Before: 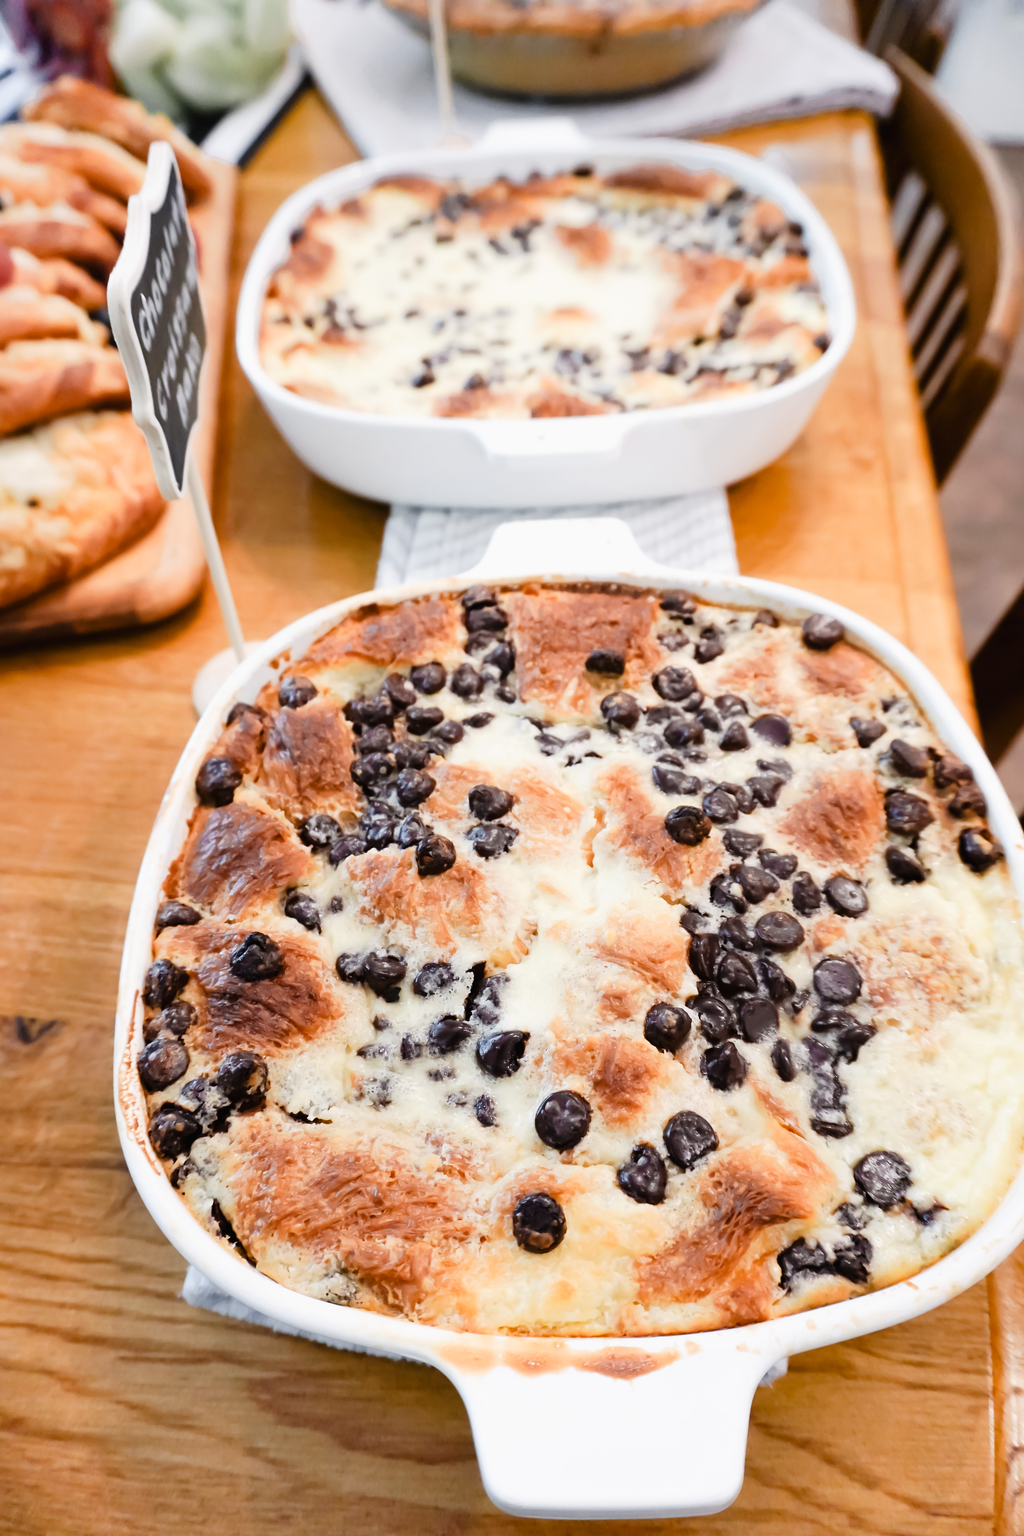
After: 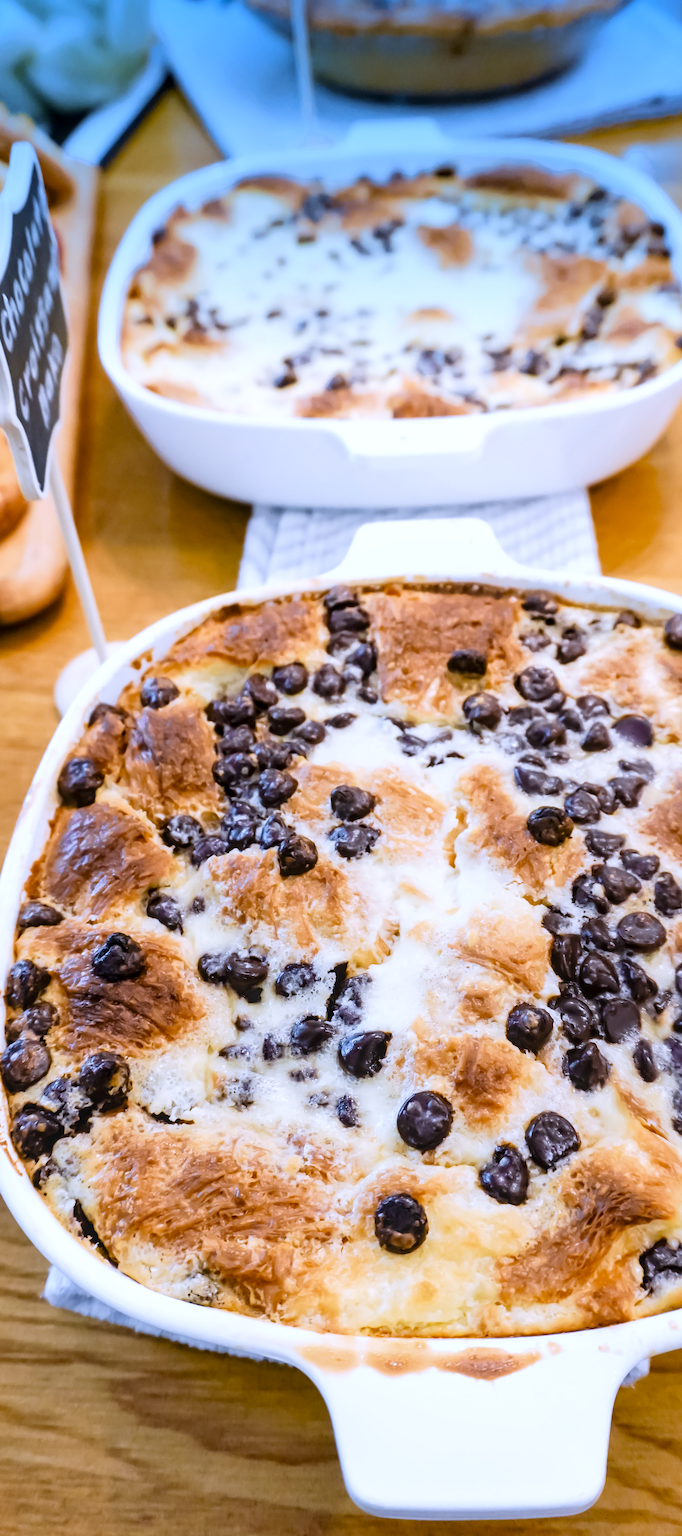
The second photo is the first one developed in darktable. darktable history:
color contrast: green-magenta contrast 0.85, blue-yellow contrast 1.25, unbound 0
graduated density: density 2.02 EV, hardness 44%, rotation 0.374°, offset 8.21, hue 208.8°, saturation 97%
white balance: red 0.967, blue 1.119, emerald 0.756
crop and rotate: left 13.537%, right 19.796%
velvia: on, module defaults
local contrast: on, module defaults
